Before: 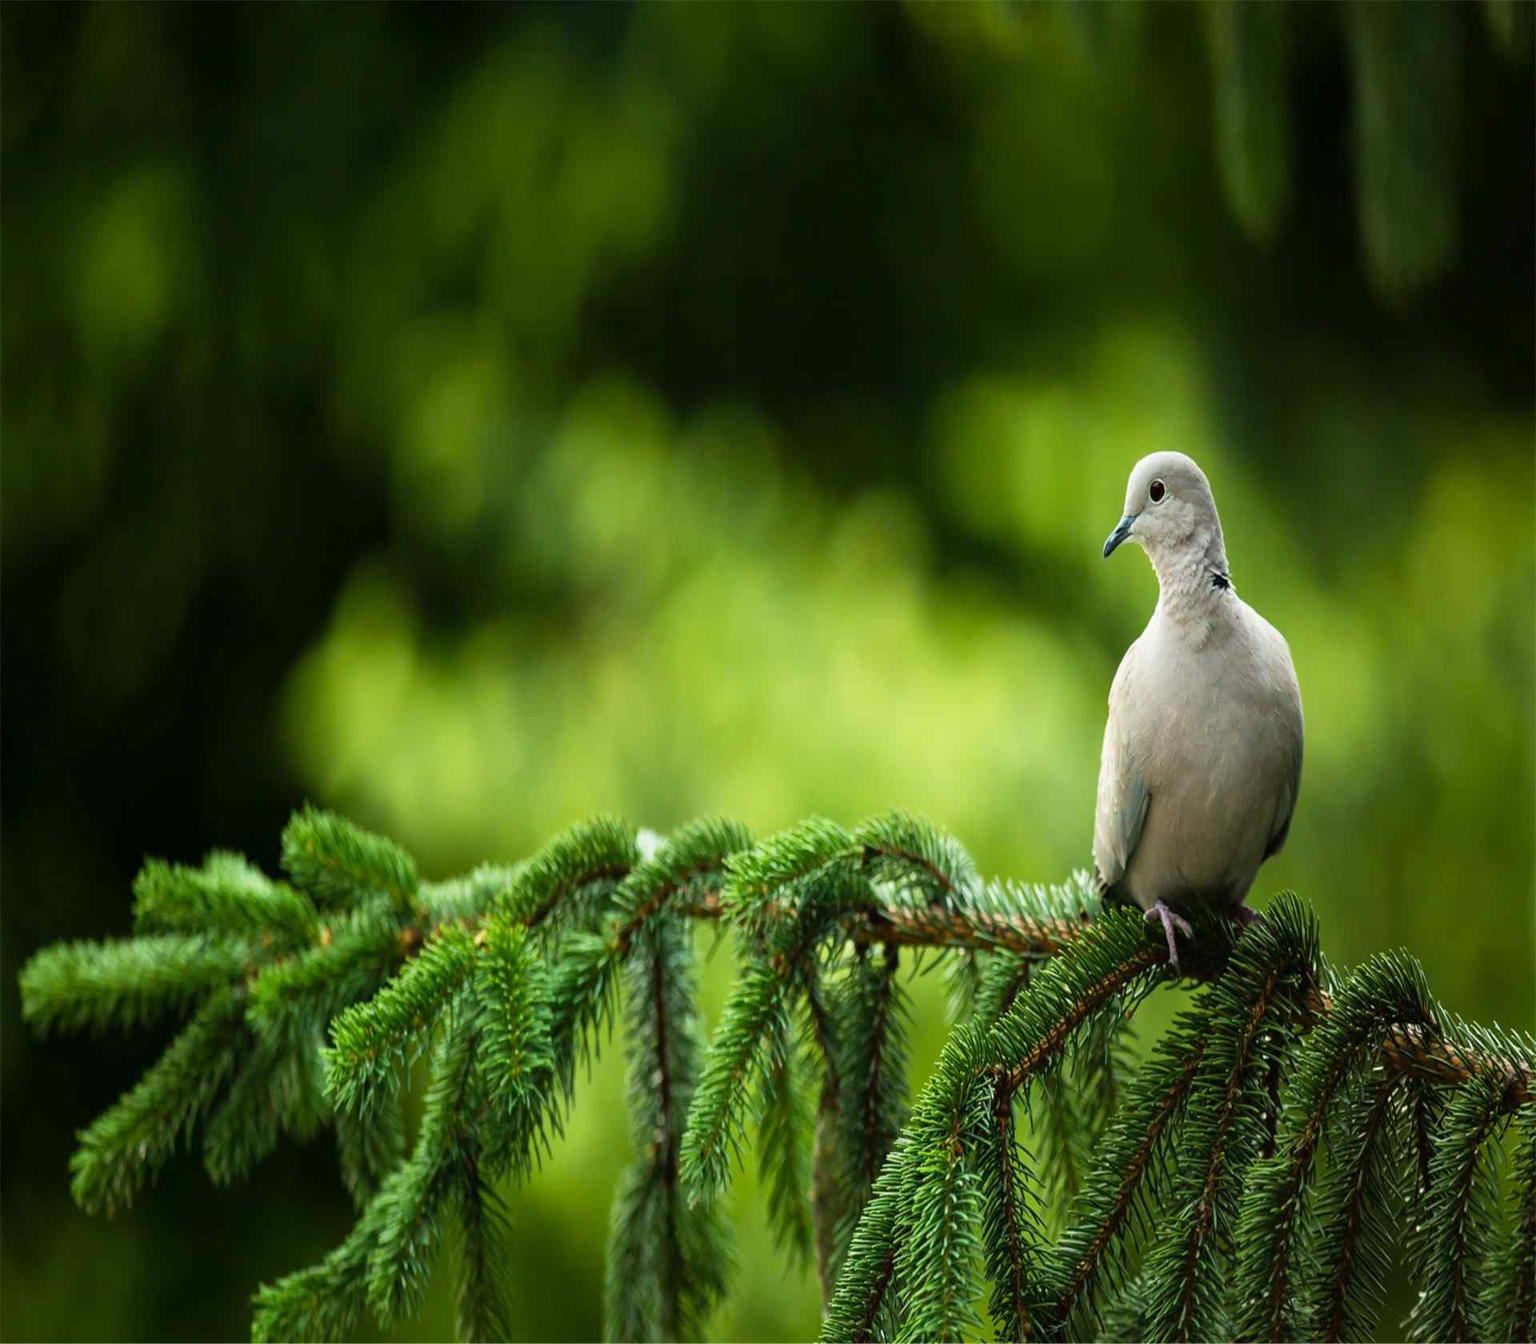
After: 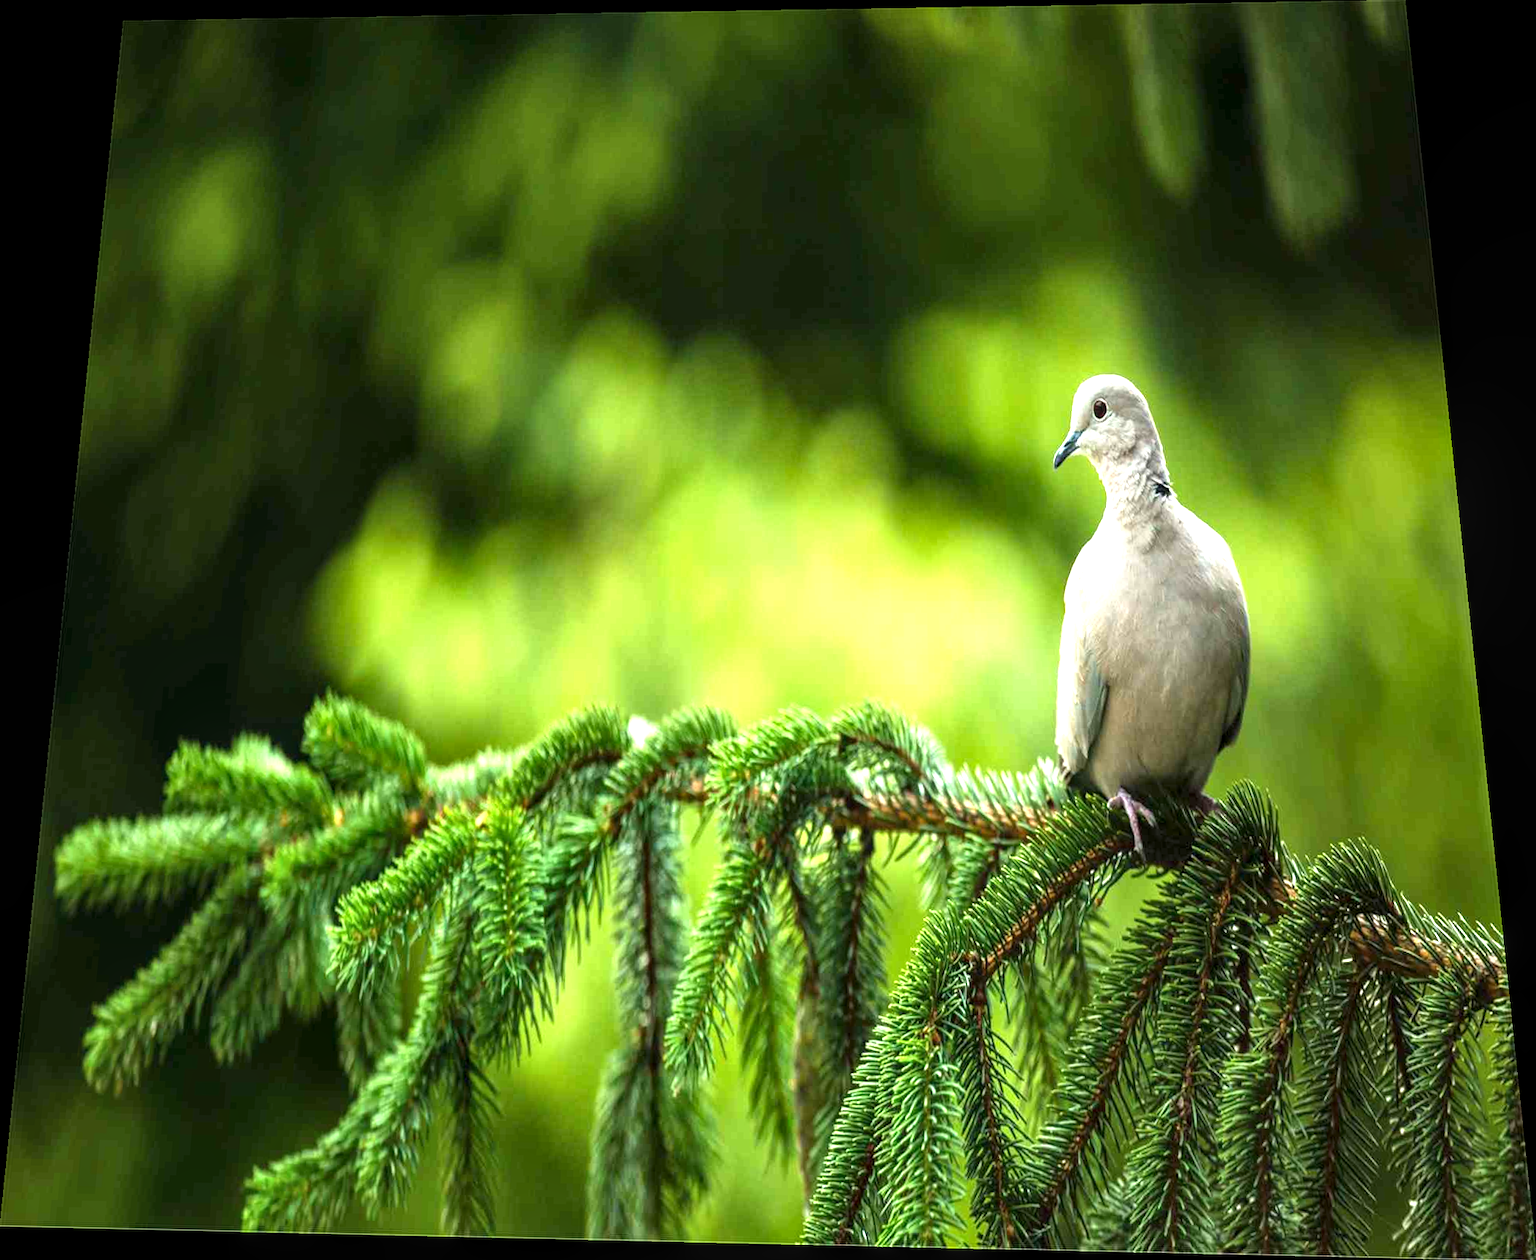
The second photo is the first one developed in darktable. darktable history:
rotate and perspective: rotation 0.128°, lens shift (vertical) -0.181, lens shift (horizontal) -0.044, shear 0.001, automatic cropping off
exposure: black level correction 0, exposure 1.1 EV, compensate highlight preservation false
local contrast: on, module defaults
